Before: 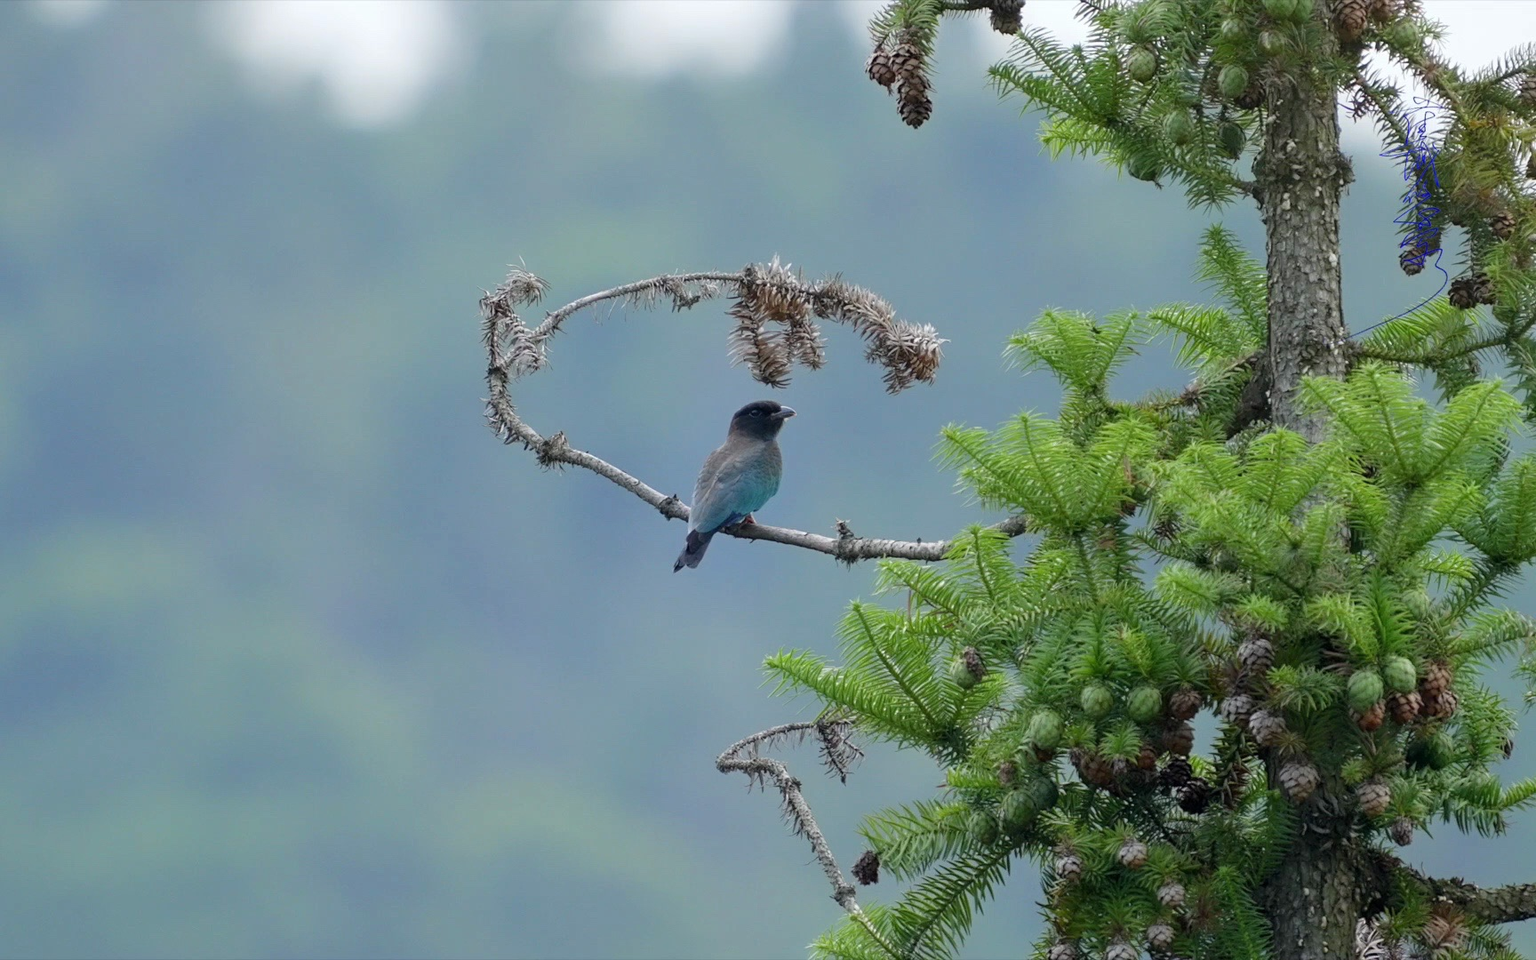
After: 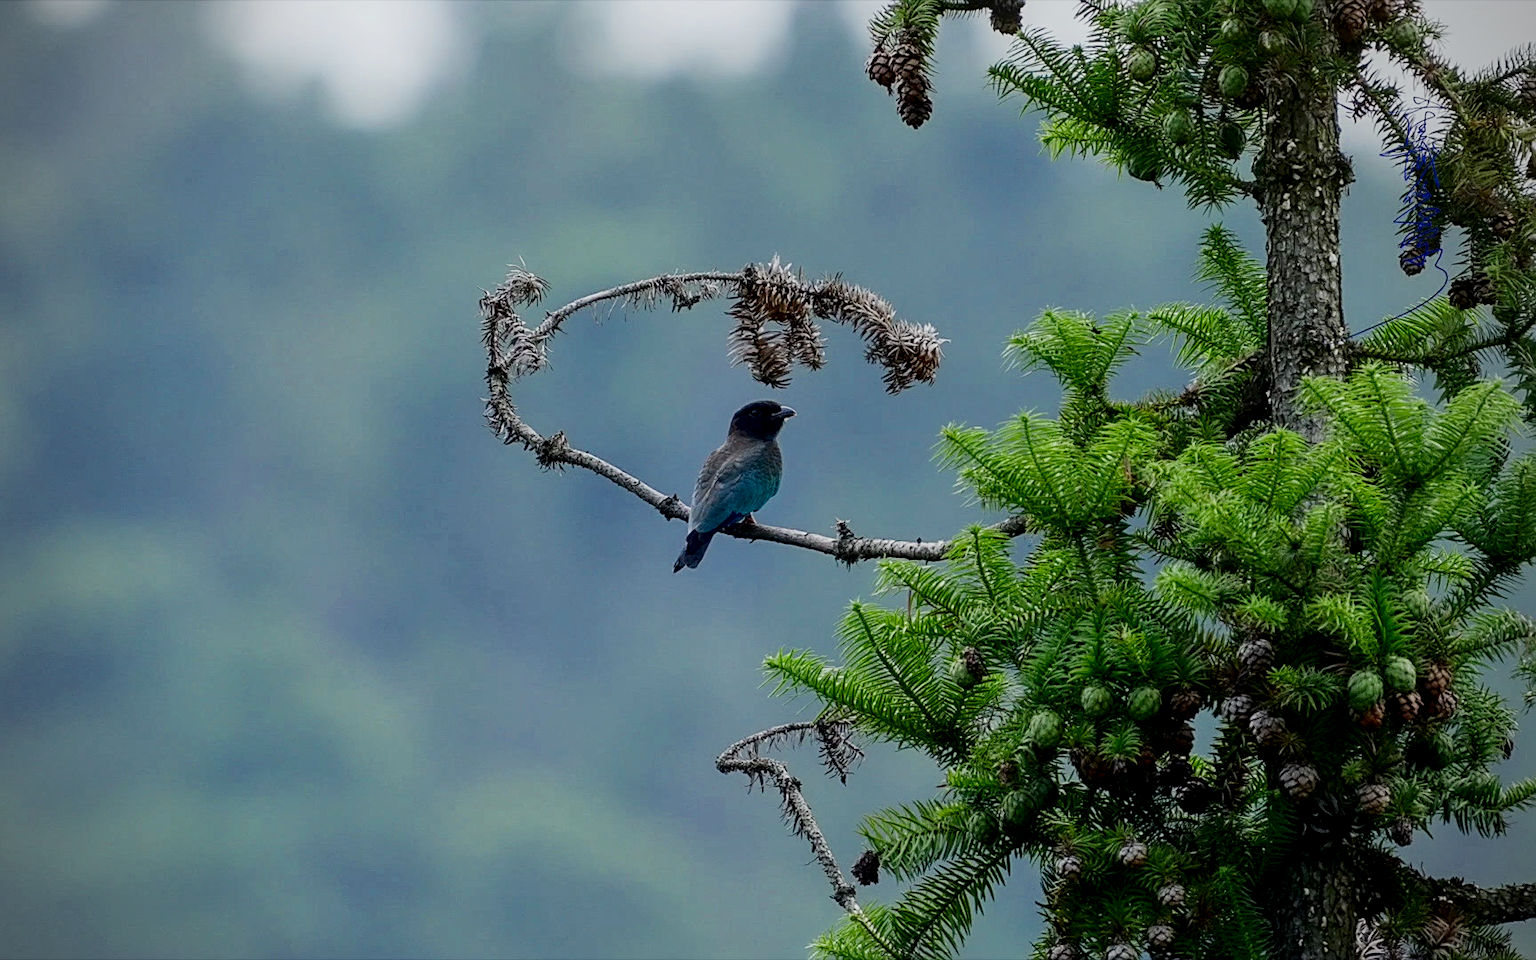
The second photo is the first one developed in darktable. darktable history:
vignetting: on, module defaults
local contrast: on, module defaults
sharpen: on, module defaults
filmic rgb: black relative exposure -7.65 EV, white relative exposure 4.56 EV, hardness 3.61, contrast 0.991
contrast brightness saturation: contrast 0.22, brightness -0.188, saturation 0.238
